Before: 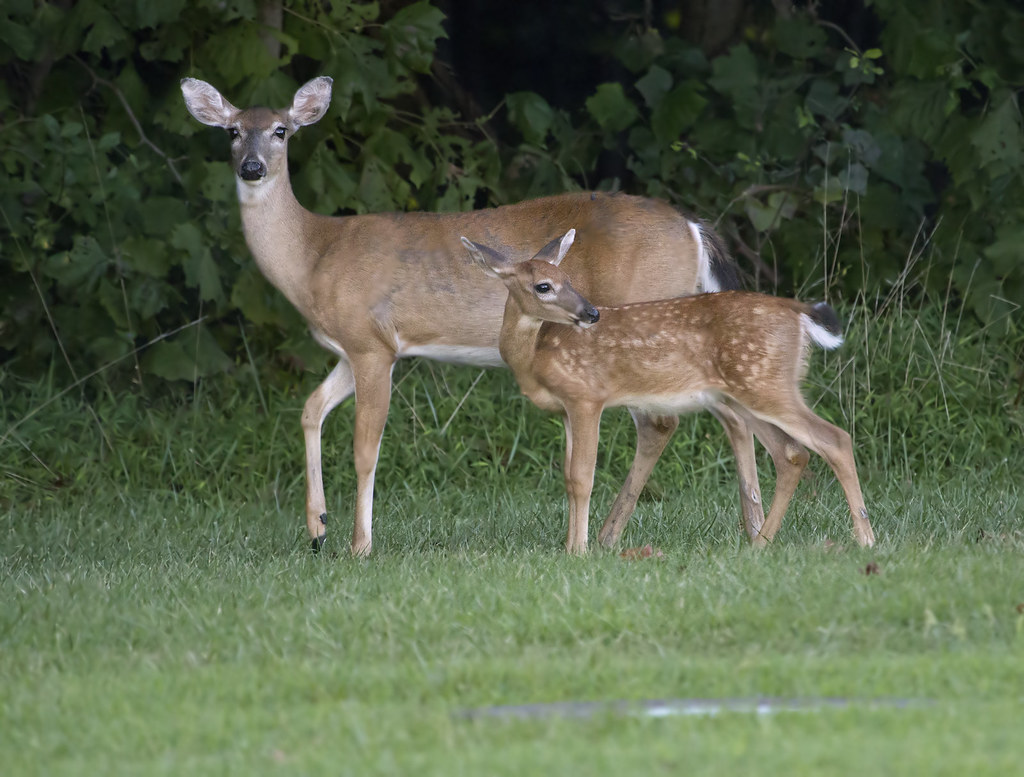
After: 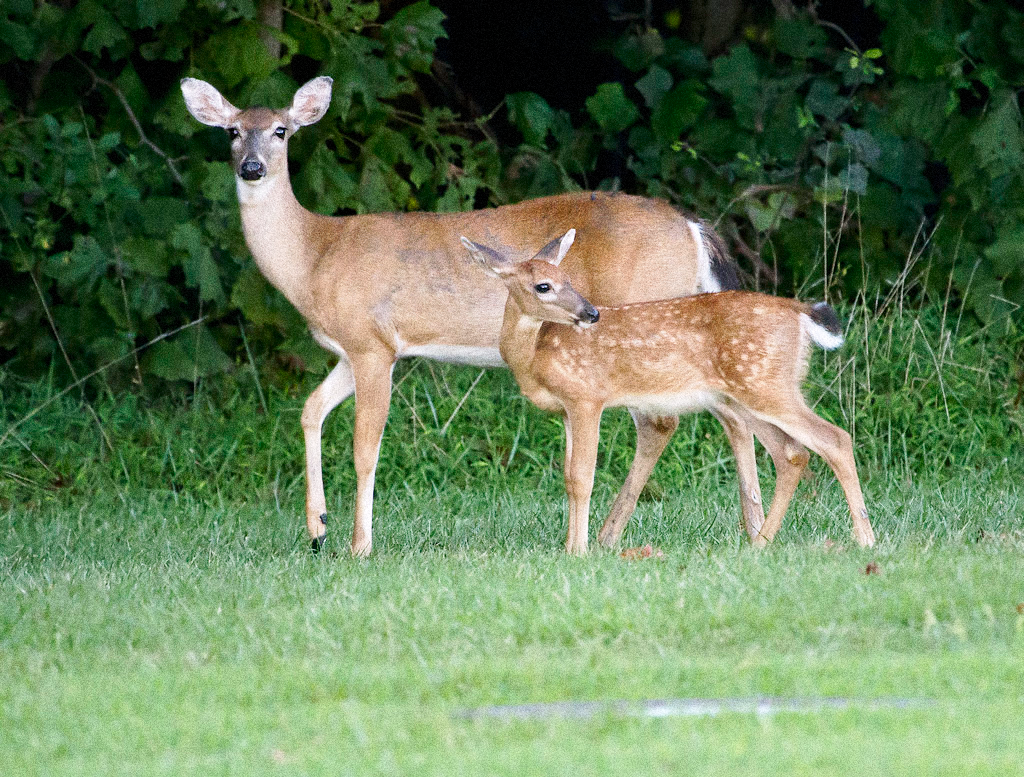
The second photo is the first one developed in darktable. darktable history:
grain: coarseness 14.49 ISO, strength 48.04%, mid-tones bias 35%
base curve: curves: ch0 [(0, 0) (0.005, 0.002) (0.15, 0.3) (0.4, 0.7) (0.75, 0.95) (1, 1)], preserve colors none
